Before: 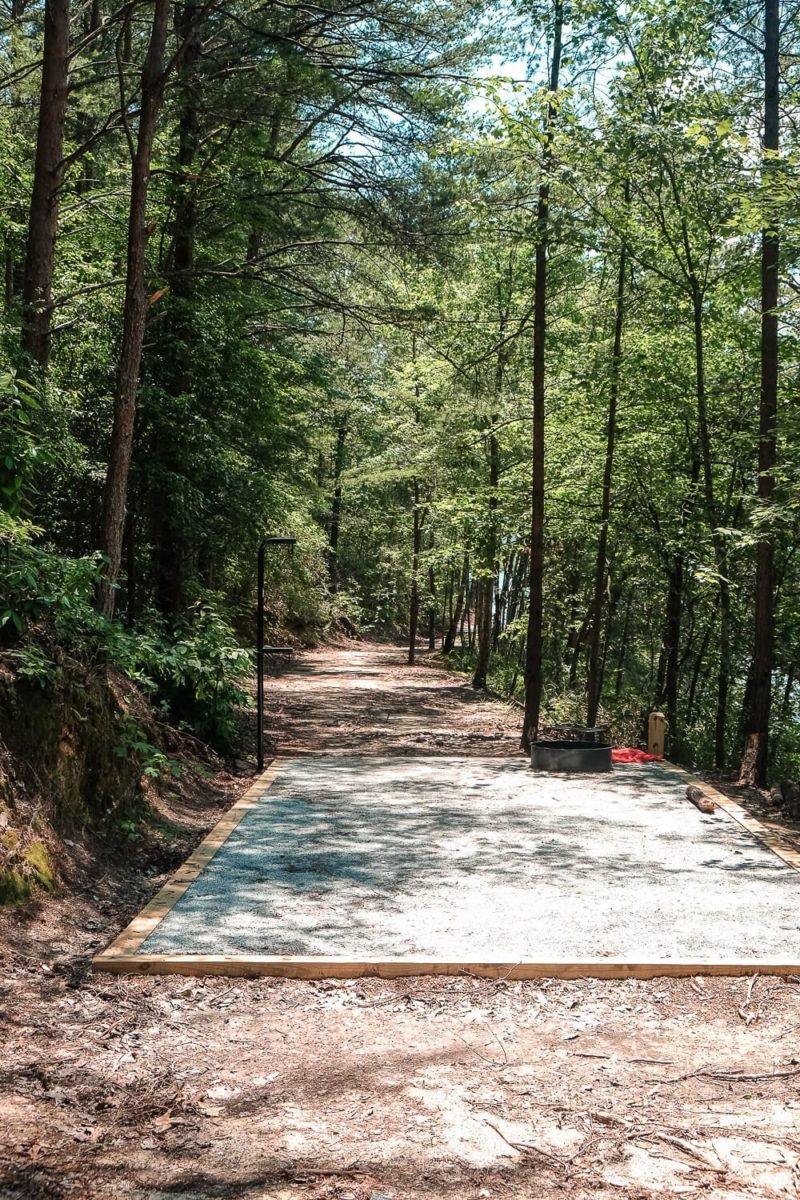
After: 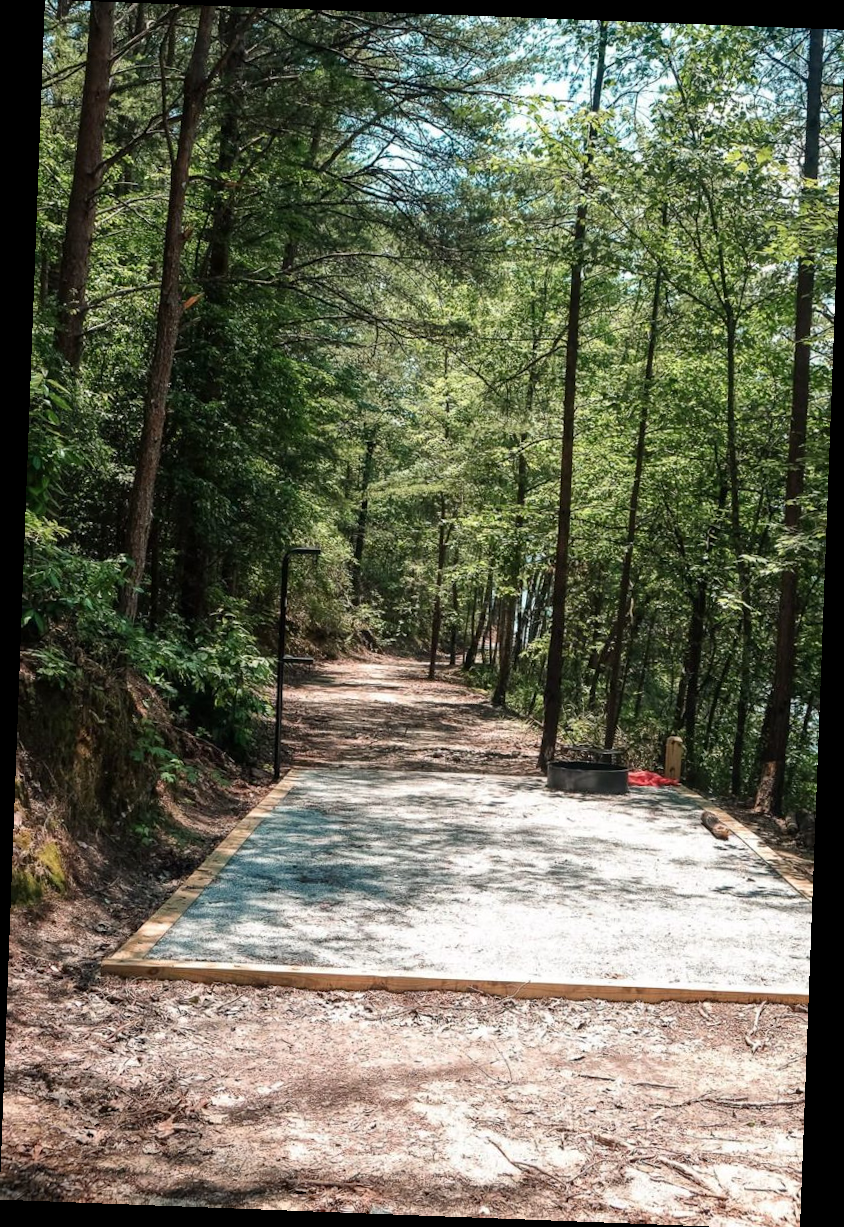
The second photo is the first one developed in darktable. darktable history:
crop: top 0.05%, bottom 0.098%
rotate and perspective: rotation 2.17°, automatic cropping off
